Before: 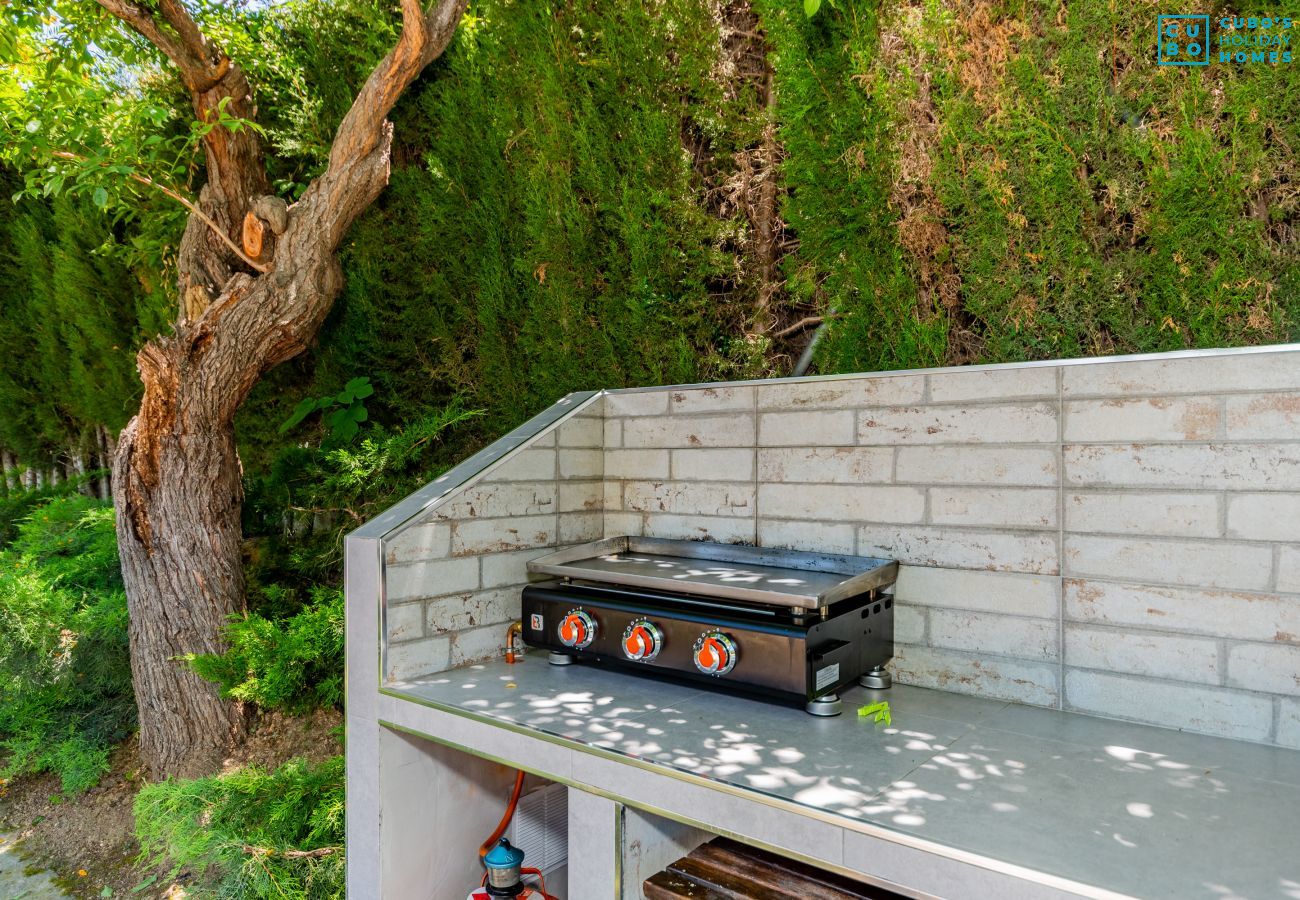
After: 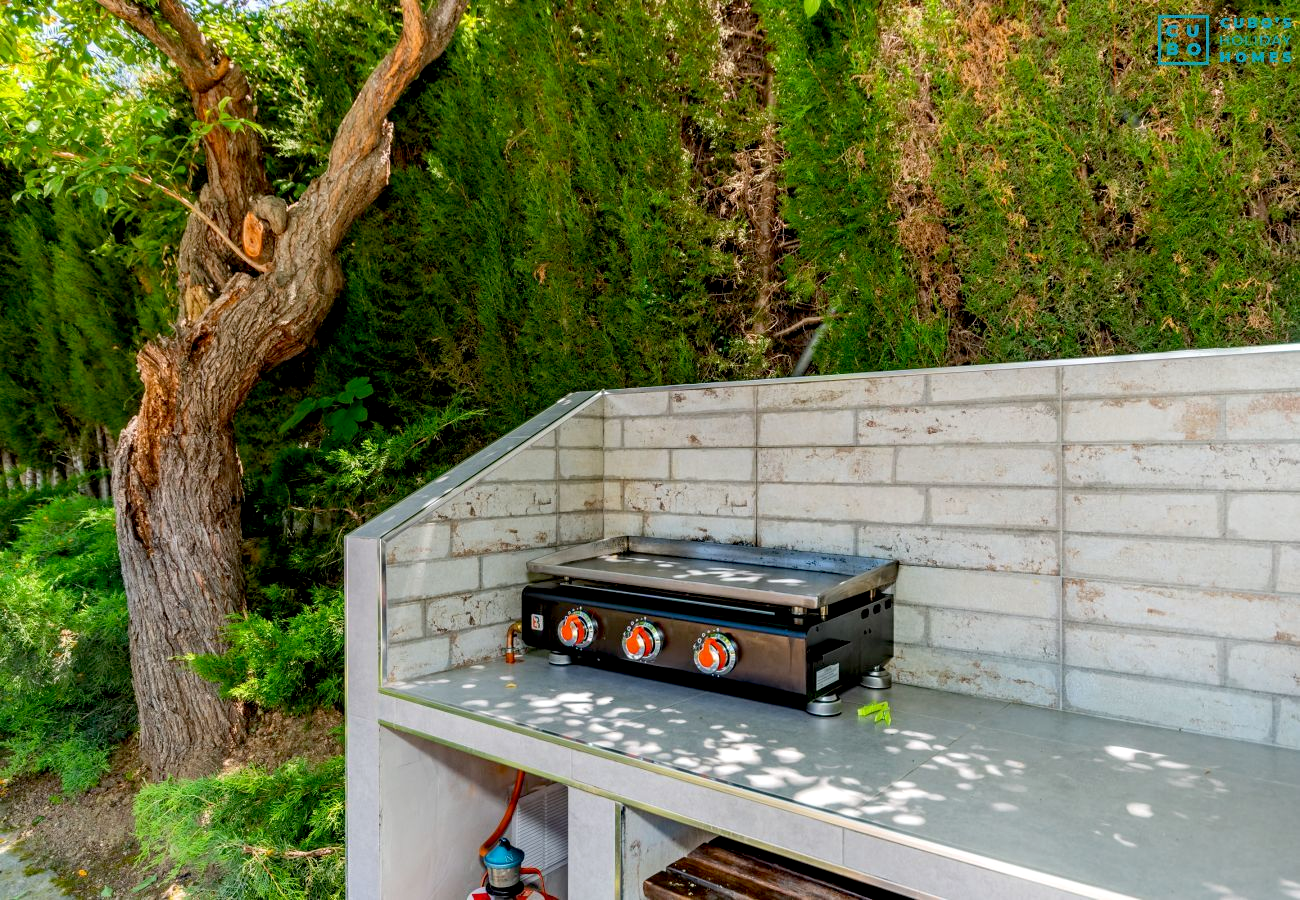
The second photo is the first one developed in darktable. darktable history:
exposure: black level correction 0.009, exposure 0.116 EV, compensate highlight preservation false
